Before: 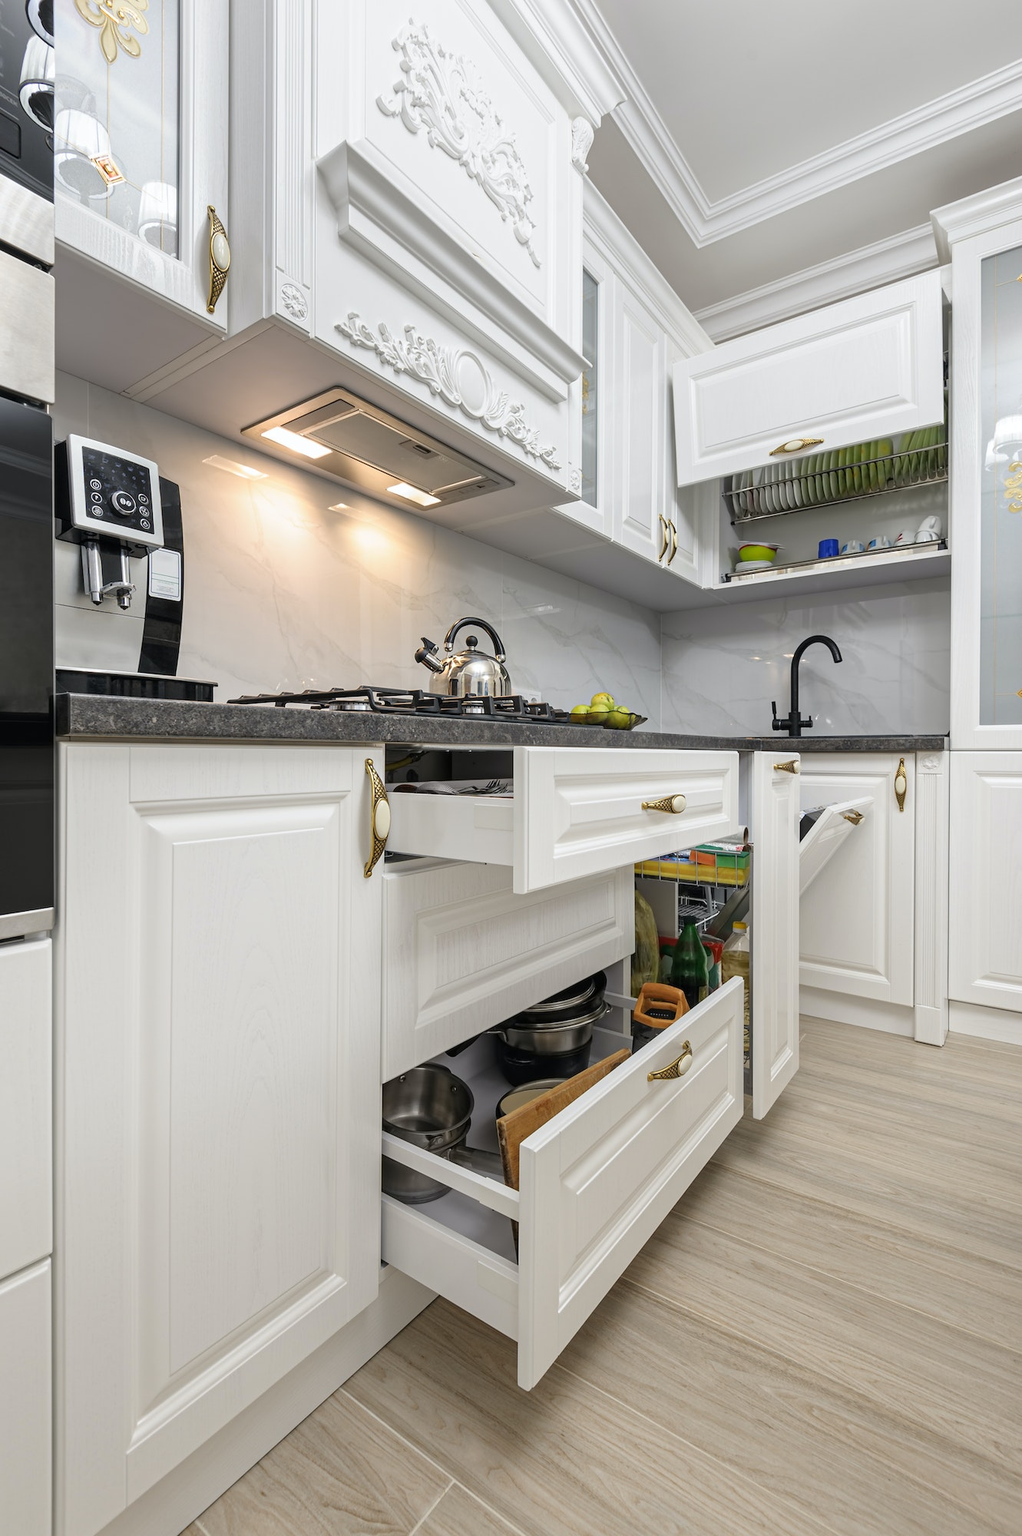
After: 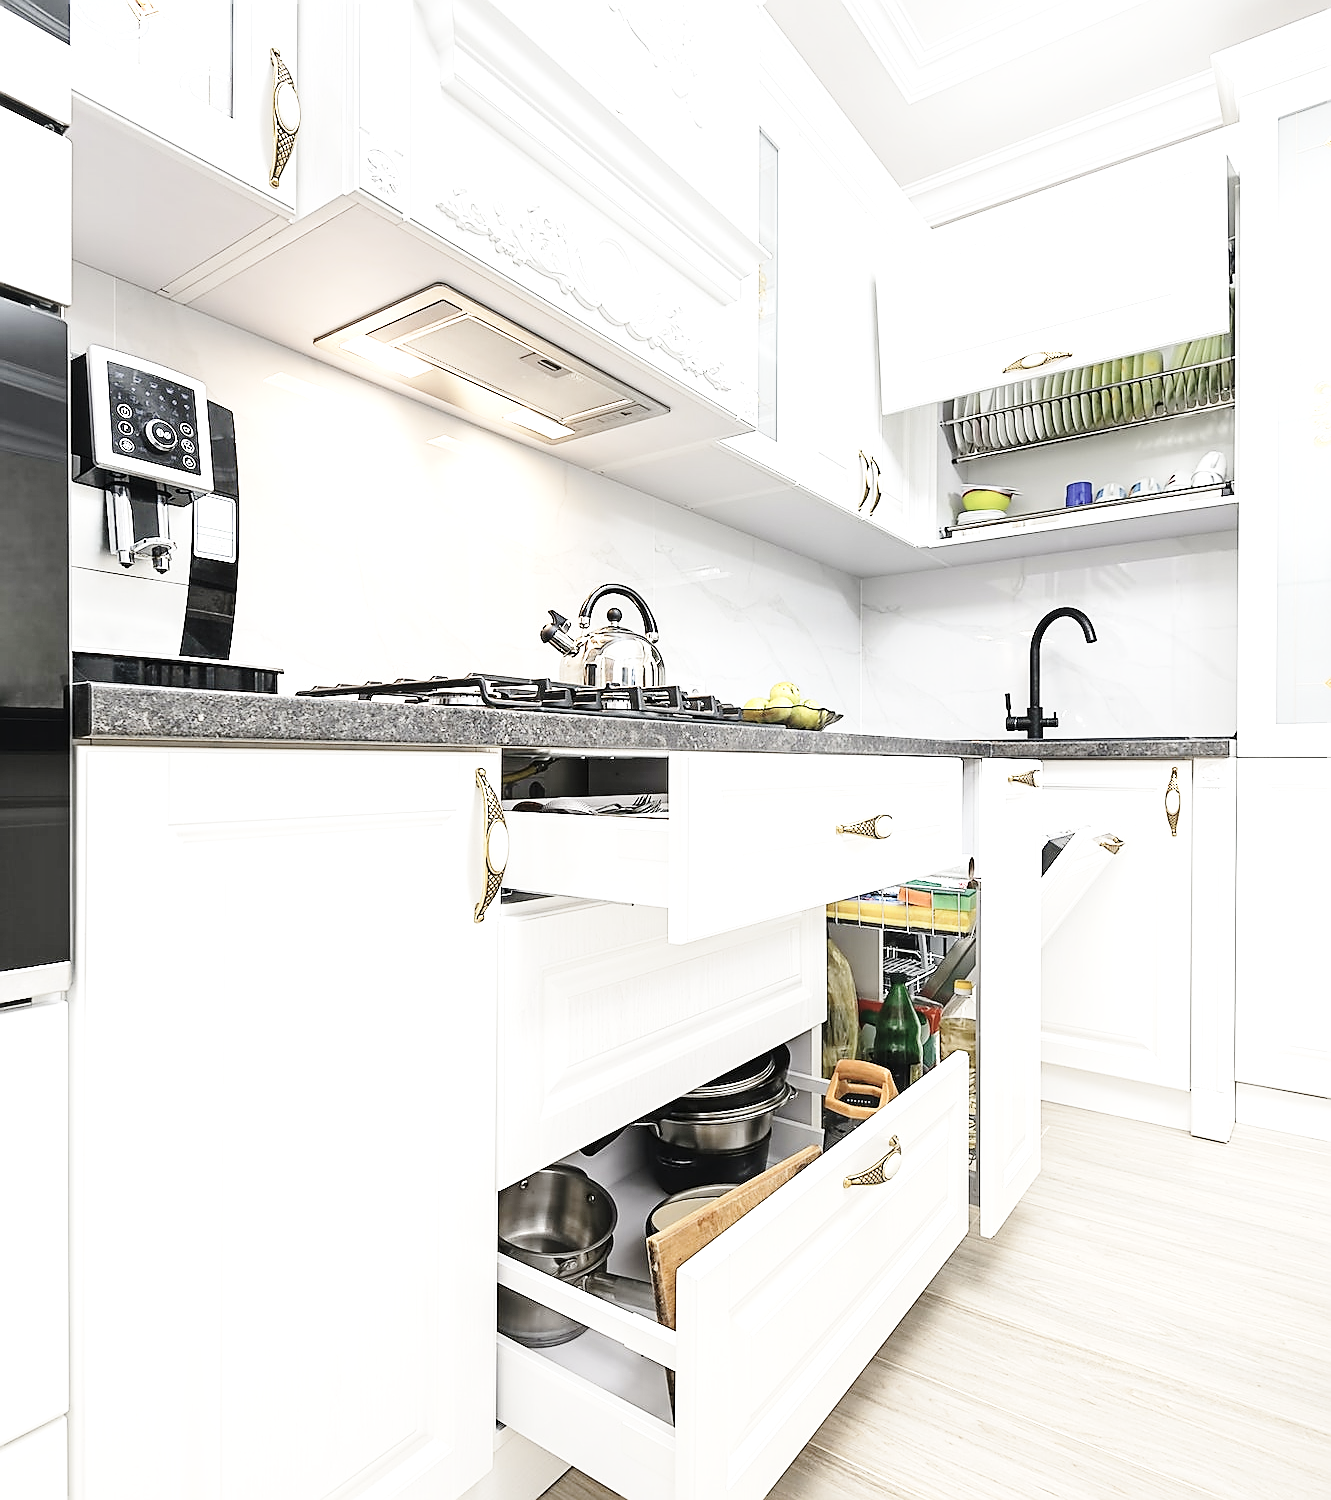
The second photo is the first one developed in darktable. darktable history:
tone equalizer: edges refinement/feathering 500, mask exposure compensation -1.57 EV, preserve details no
exposure: exposure 0.946 EV, compensate highlight preservation false
base curve: curves: ch0 [(0, 0) (0.028, 0.03) (0.121, 0.232) (0.46, 0.748) (0.859, 0.968) (1, 1)], preserve colors none
sharpen: radius 1.376, amount 1.265, threshold 0.644
contrast brightness saturation: contrast 0.102, saturation -0.359
crop: top 11.049%, bottom 13.939%
contrast equalizer: octaves 7, y [[0.6 ×6], [0.55 ×6], [0 ×6], [0 ×6], [0 ×6]], mix -0.305
